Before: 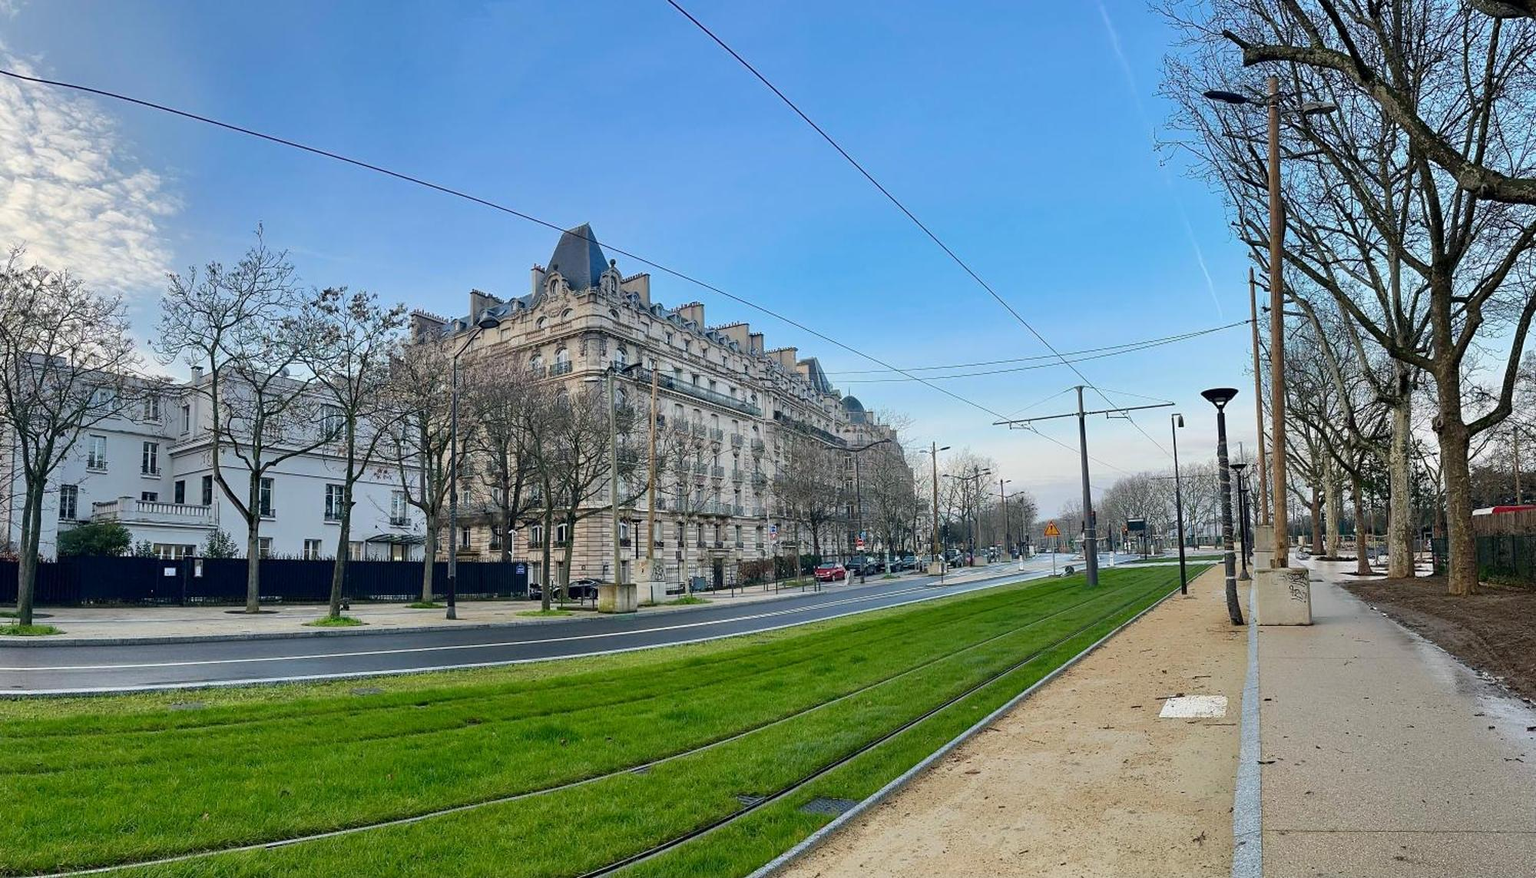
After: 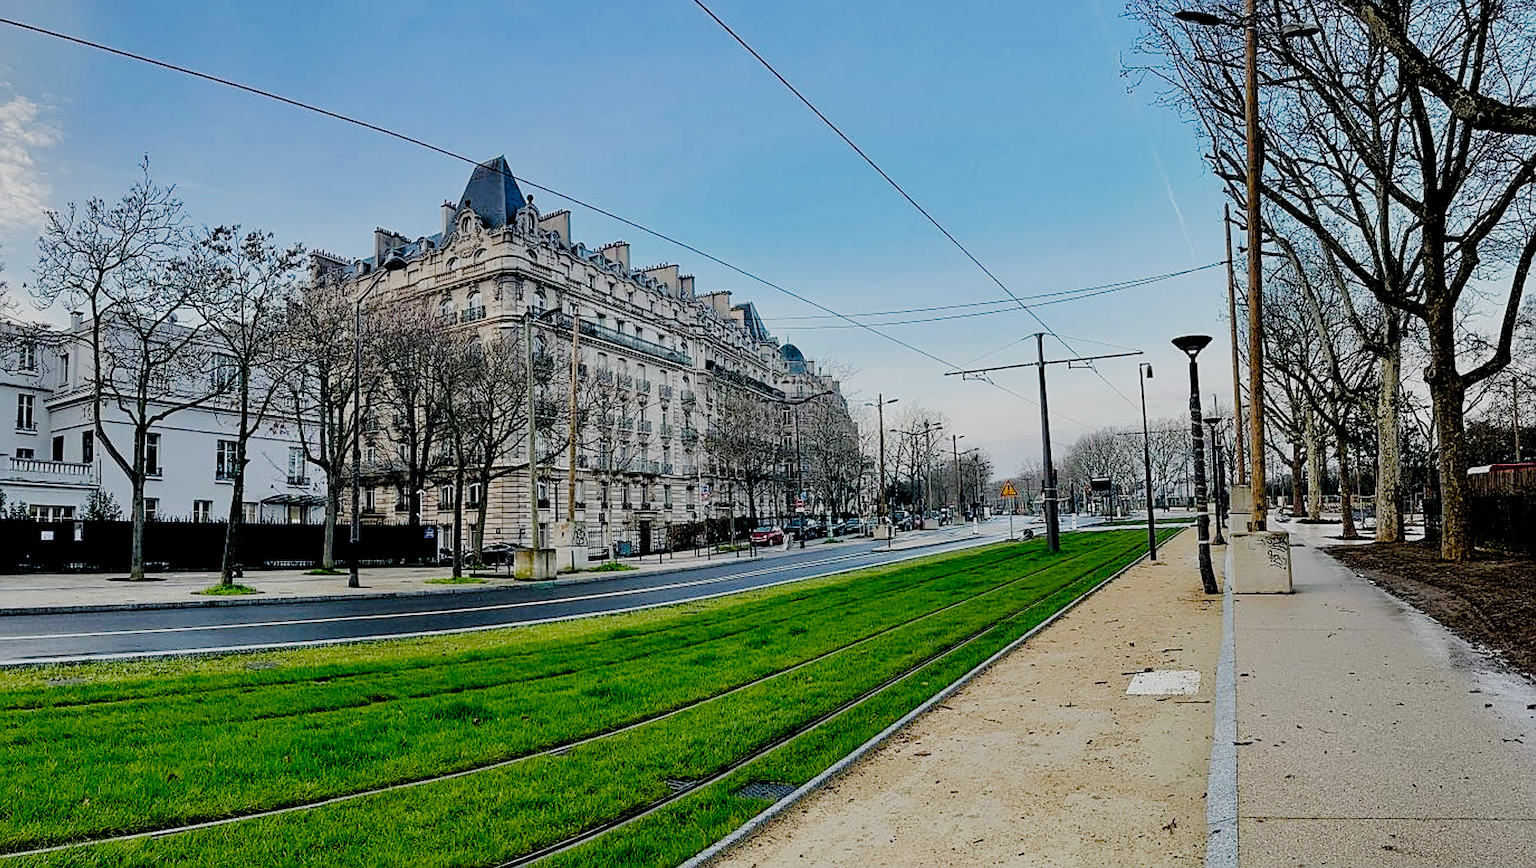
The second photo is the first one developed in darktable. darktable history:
crop and rotate: left 8.262%, top 9.226%
sharpen: on, module defaults
filmic rgb: black relative exposure -2.85 EV, white relative exposure 4.56 EV, hardness 1.77, contrast 1.25, preserve chrominance no, color science v5 (2021)
